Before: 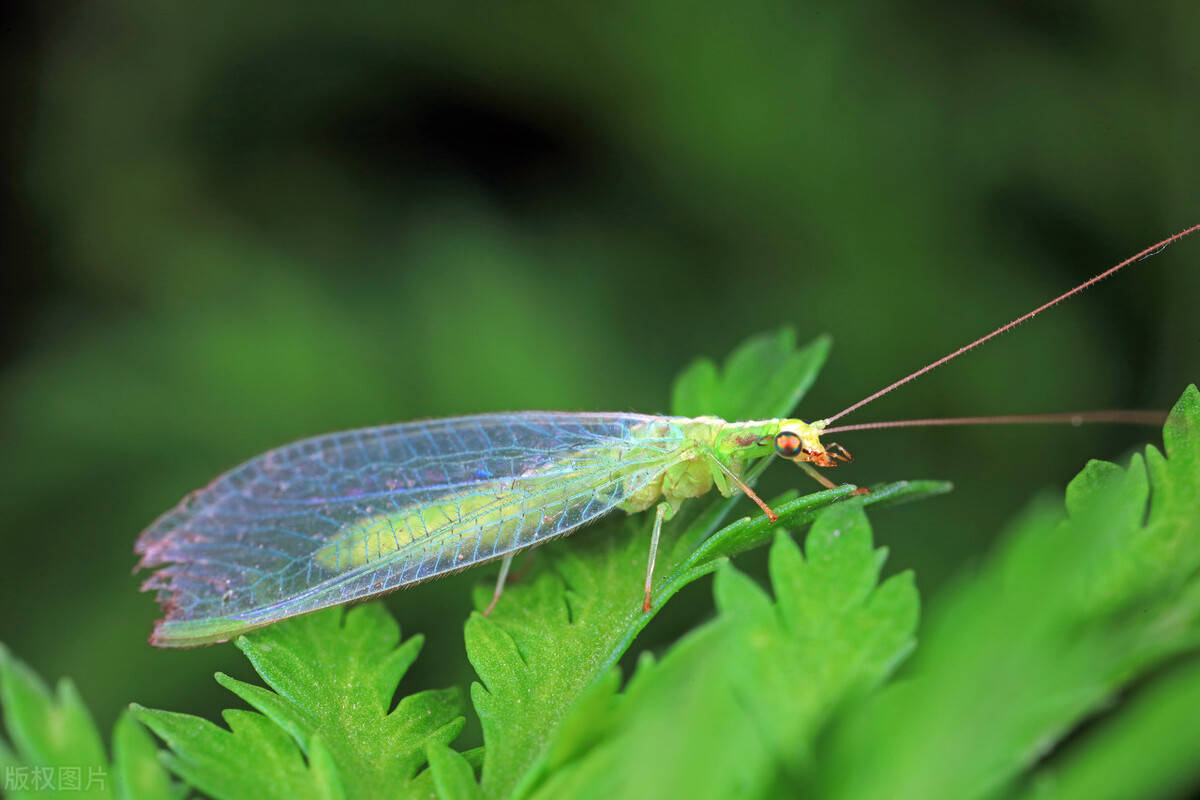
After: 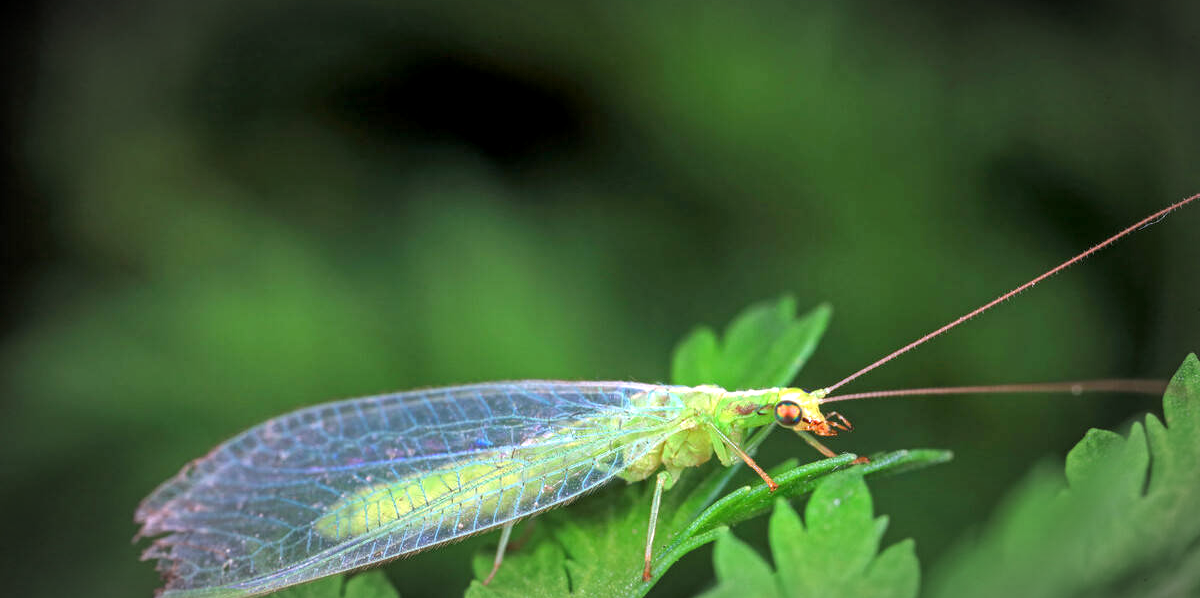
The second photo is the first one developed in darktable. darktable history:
crop: top 3.944%, bottom 21.29%
exposure: exposure 0.229 EV, compensate exposure bias true, compensate highlight preservation false
local contrast: on, module defaults
vignetting: automatic ratio true
